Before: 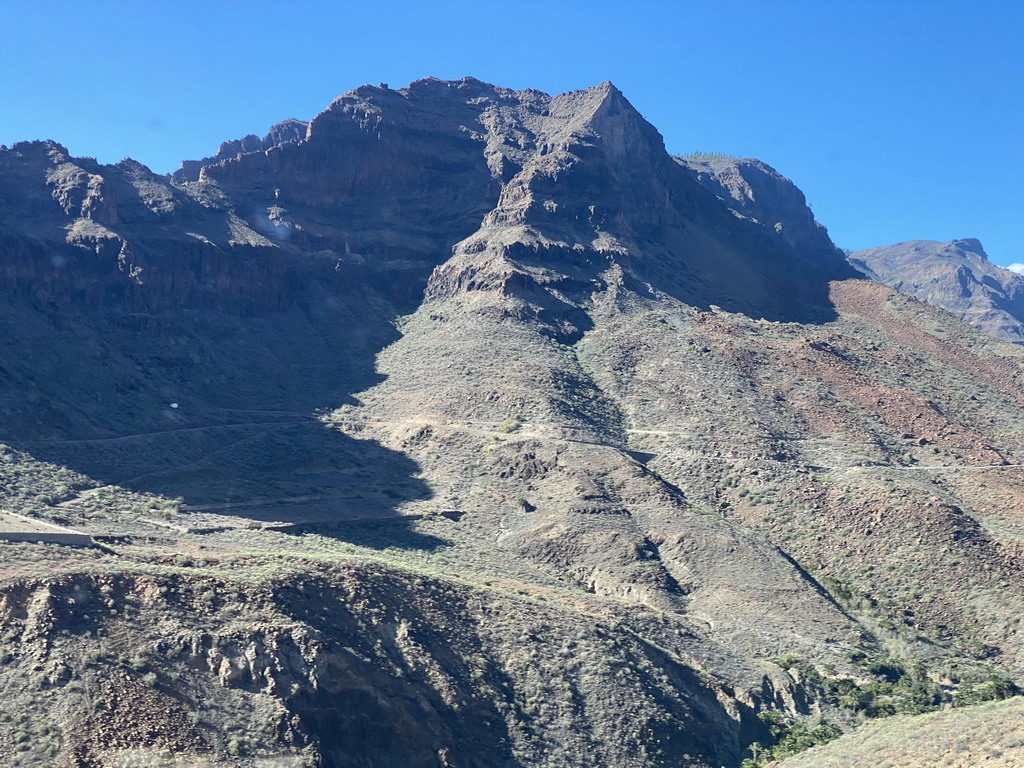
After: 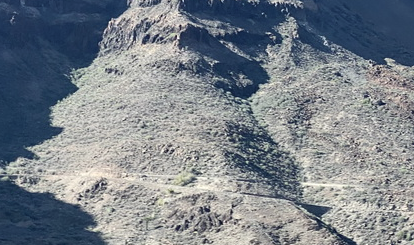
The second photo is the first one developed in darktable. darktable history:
crop: left 31.751%, top 32.172%, right 27.8%, bottom 35.83%
contrast brightness saturation: contrast 0.1, saturation -0.3
